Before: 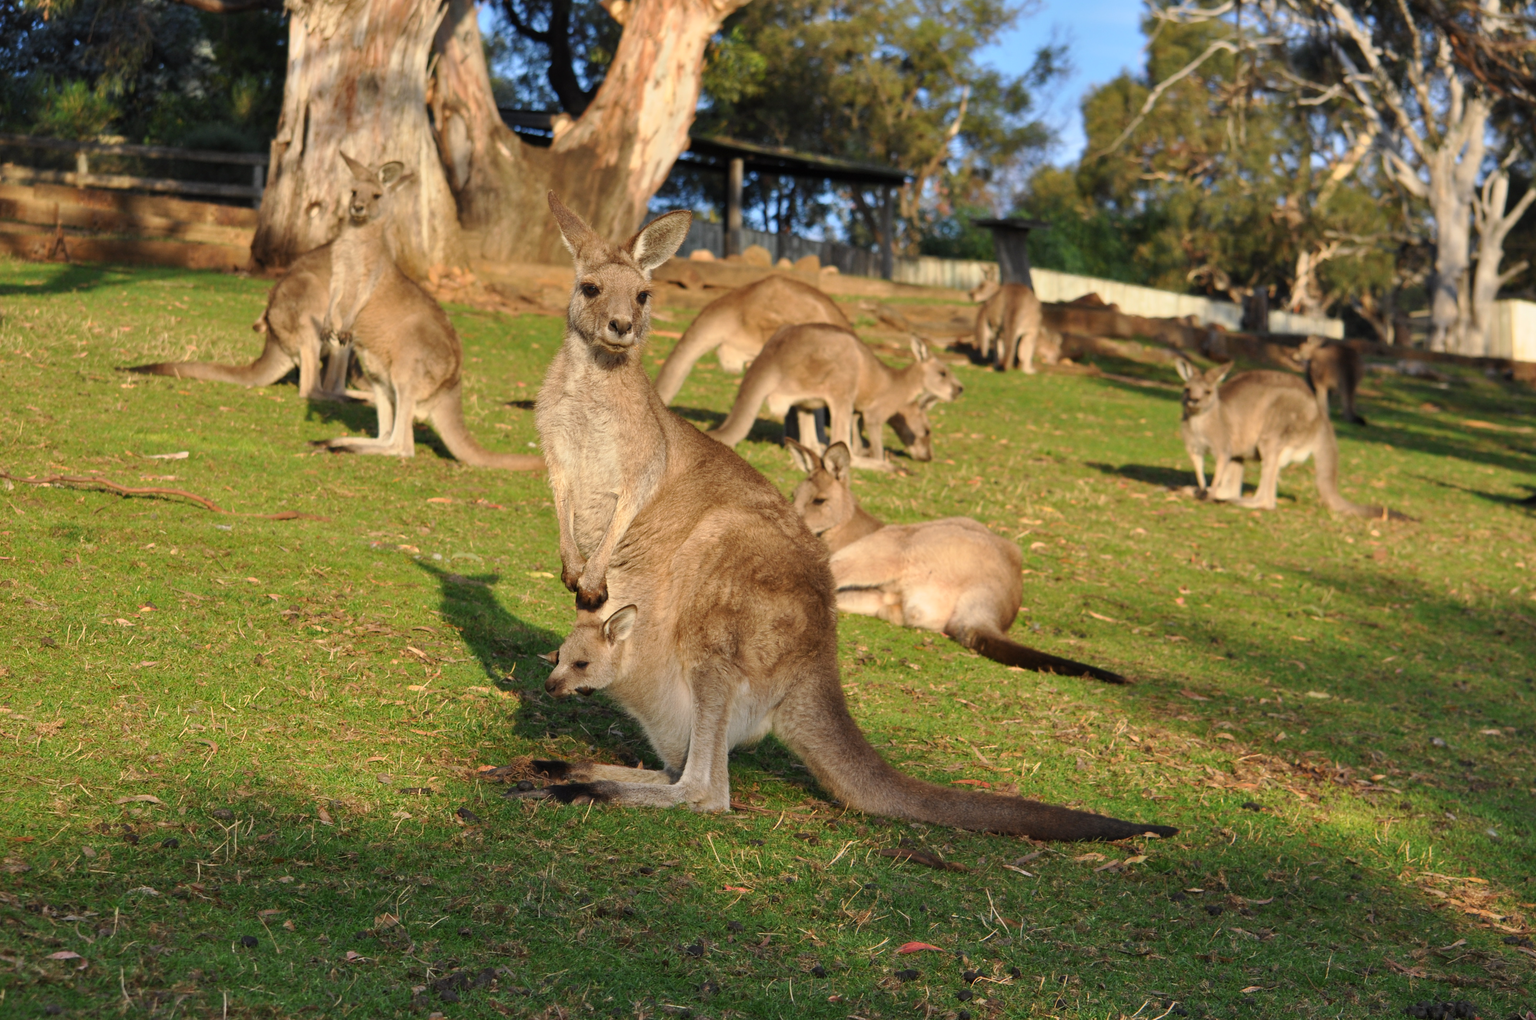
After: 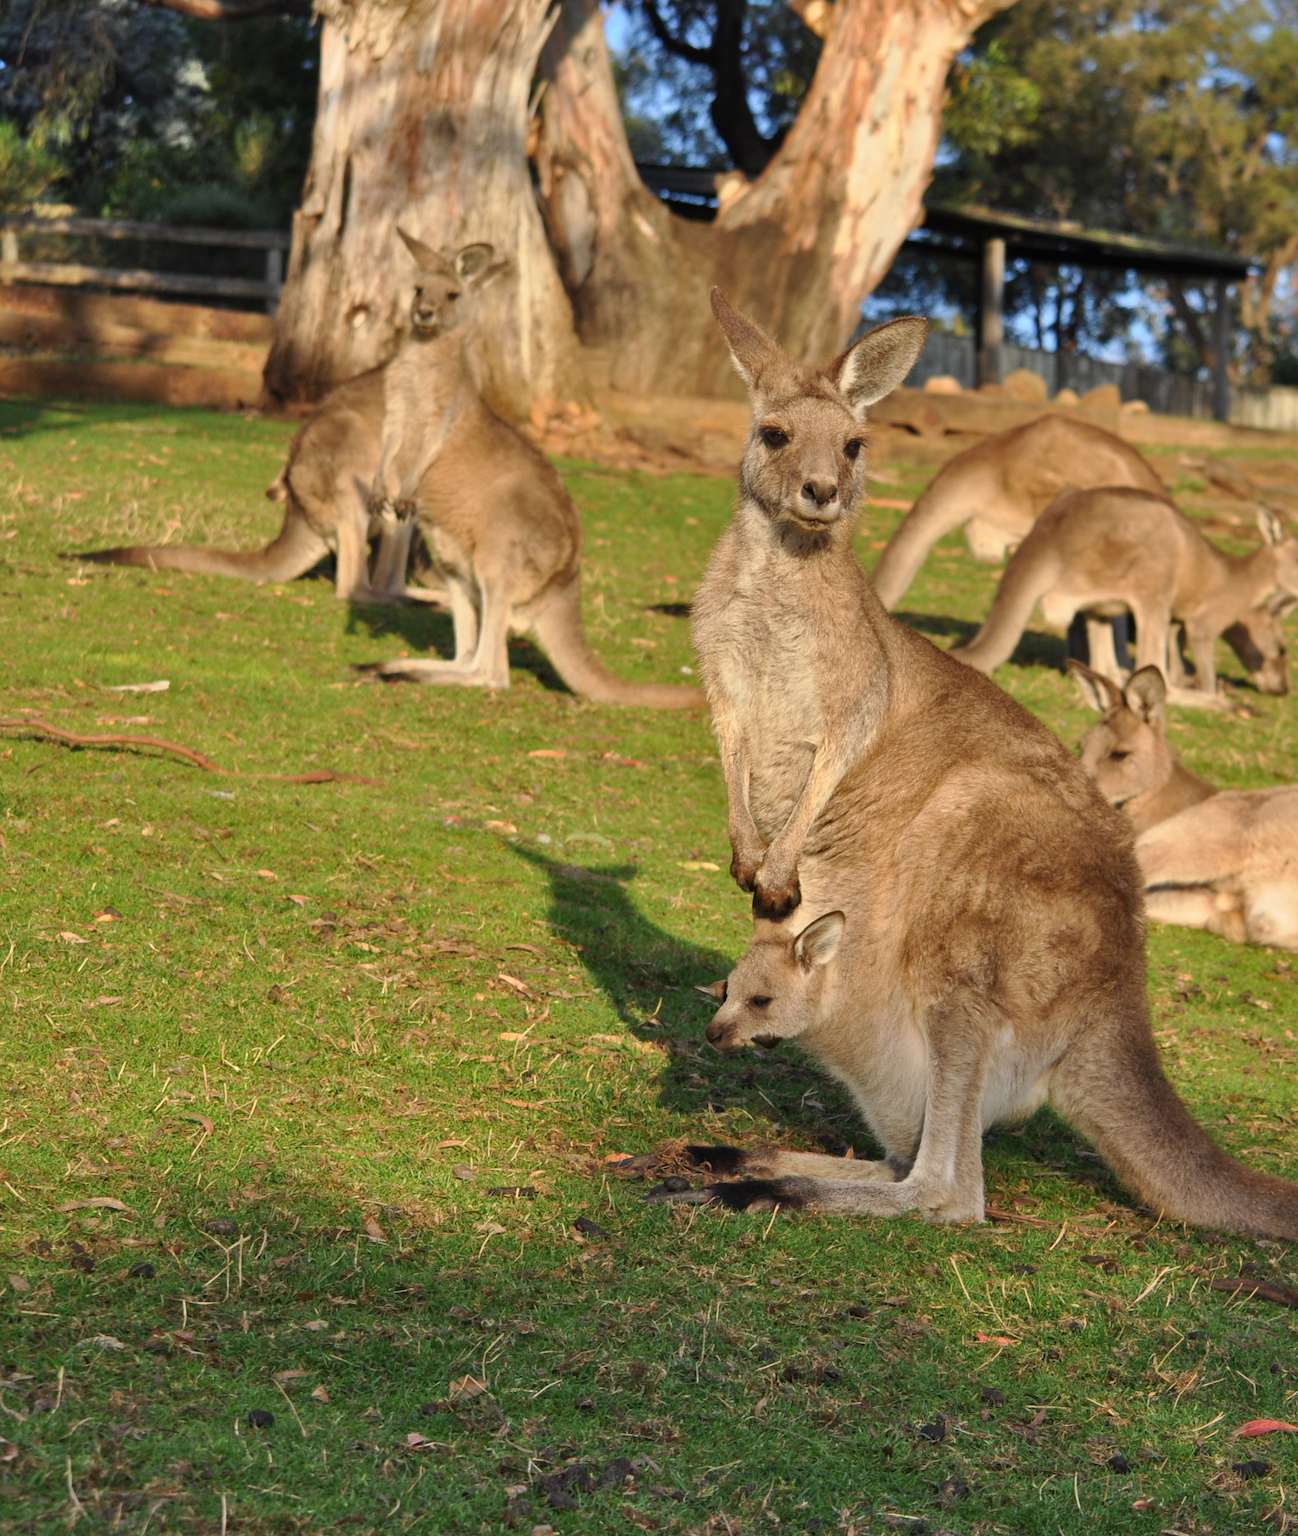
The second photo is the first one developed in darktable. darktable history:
crop: left 4.97%, right 38.919%
shadows and highlights: soften with gaussian
